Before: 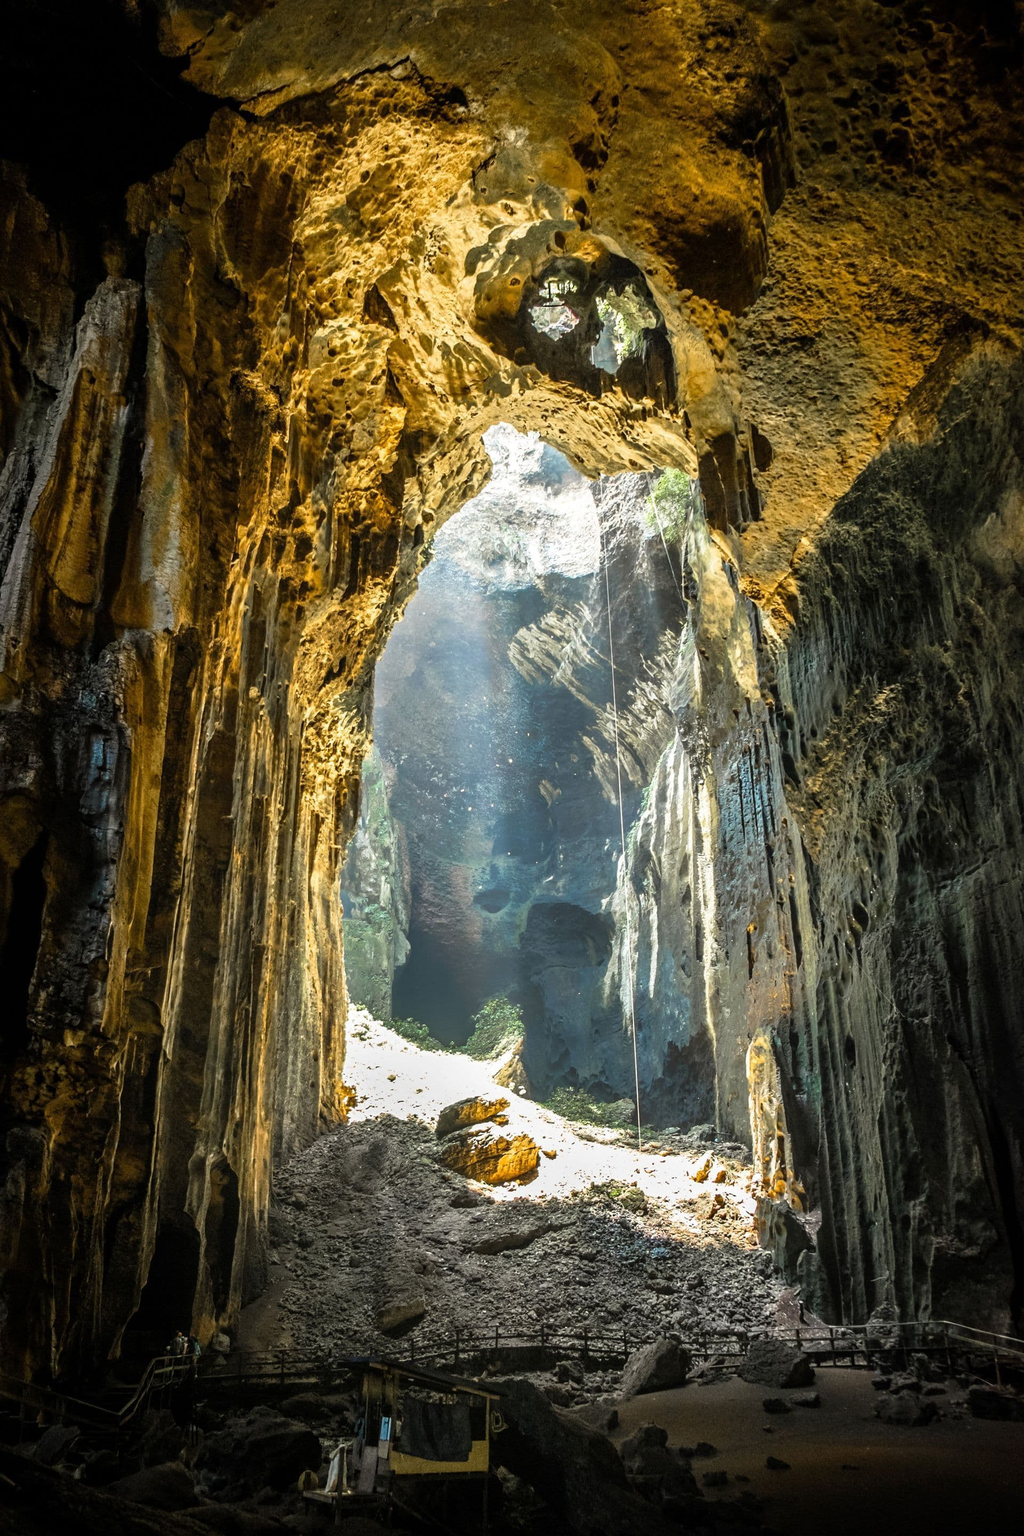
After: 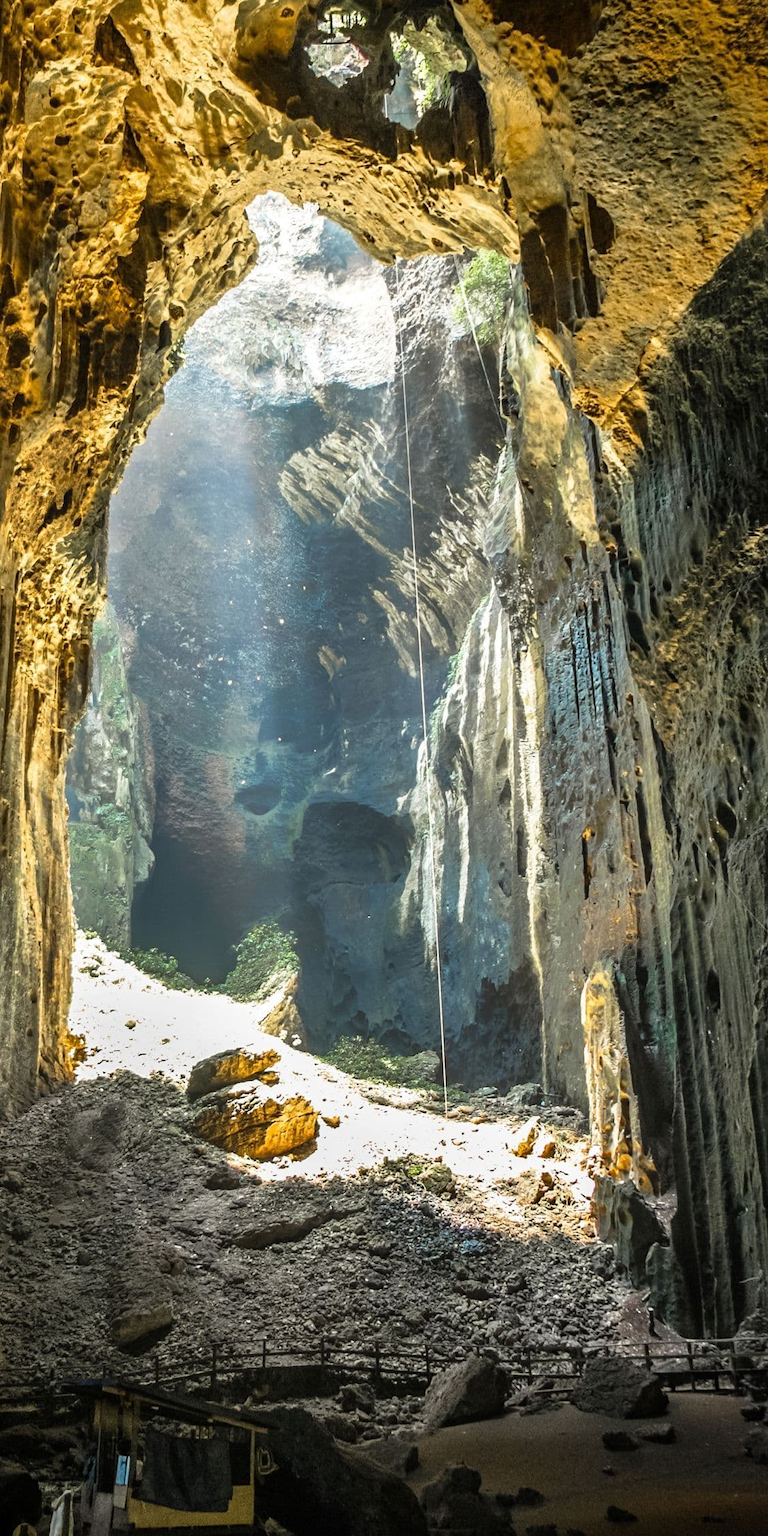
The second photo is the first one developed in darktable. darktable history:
crop and rotate: left 28.256%, top 17.734%, right 12.656%, bottom 3.573%
white balance: emerald 1
